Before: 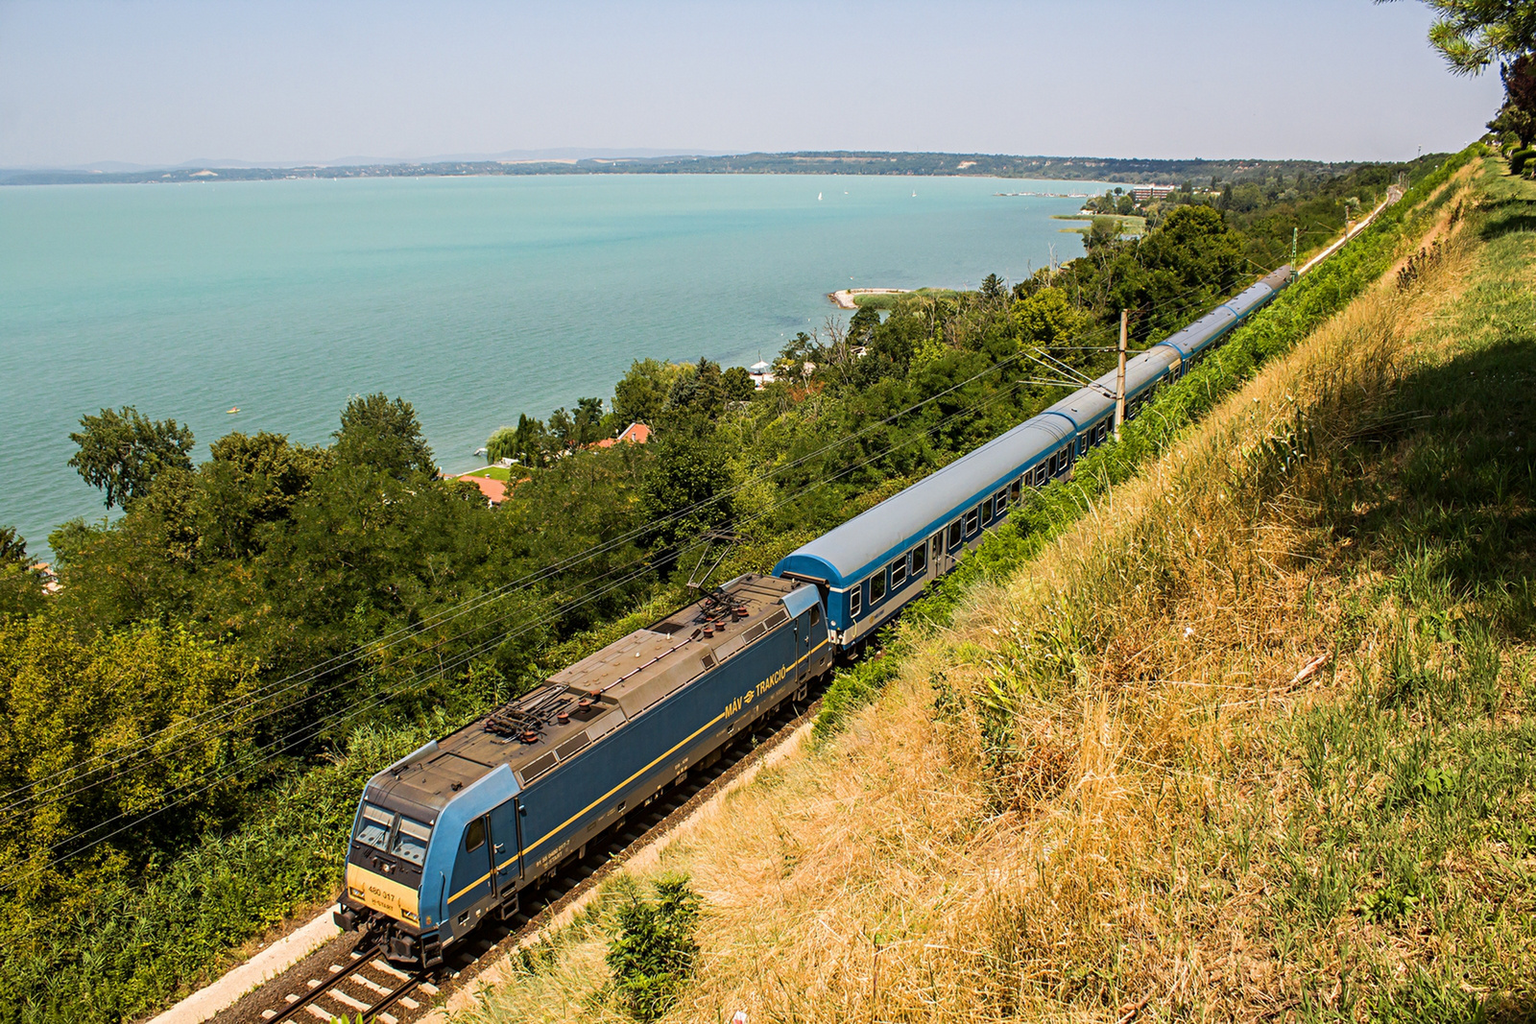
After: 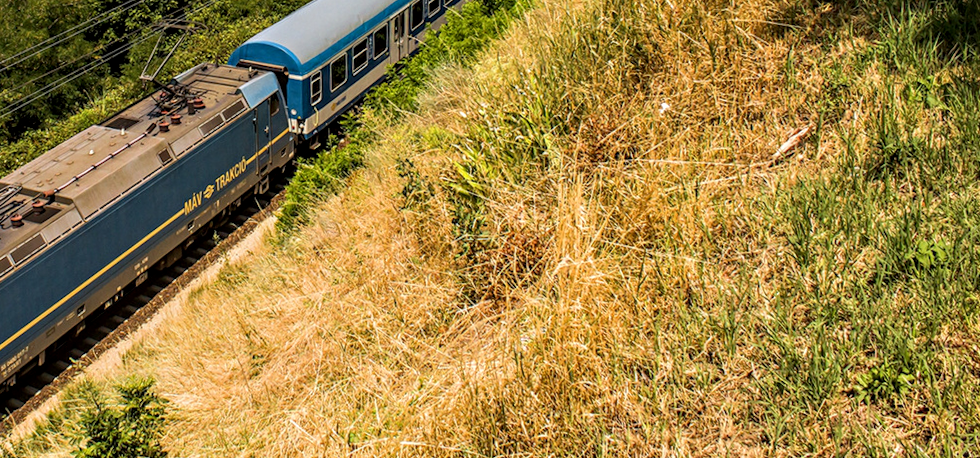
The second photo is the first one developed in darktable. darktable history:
crop and rotate: left 35.509%, top 50.238%, bottom 4.934%
rotate and perspective: rotation -2.12°, lens shift (vertical) 0.009, lens shift (horizontal) -0.008, automatic cropping original format, crop left 0.036, crop right 0.964, crop top 0.05, crop bottom 0.959
local contrast: detail 130%
